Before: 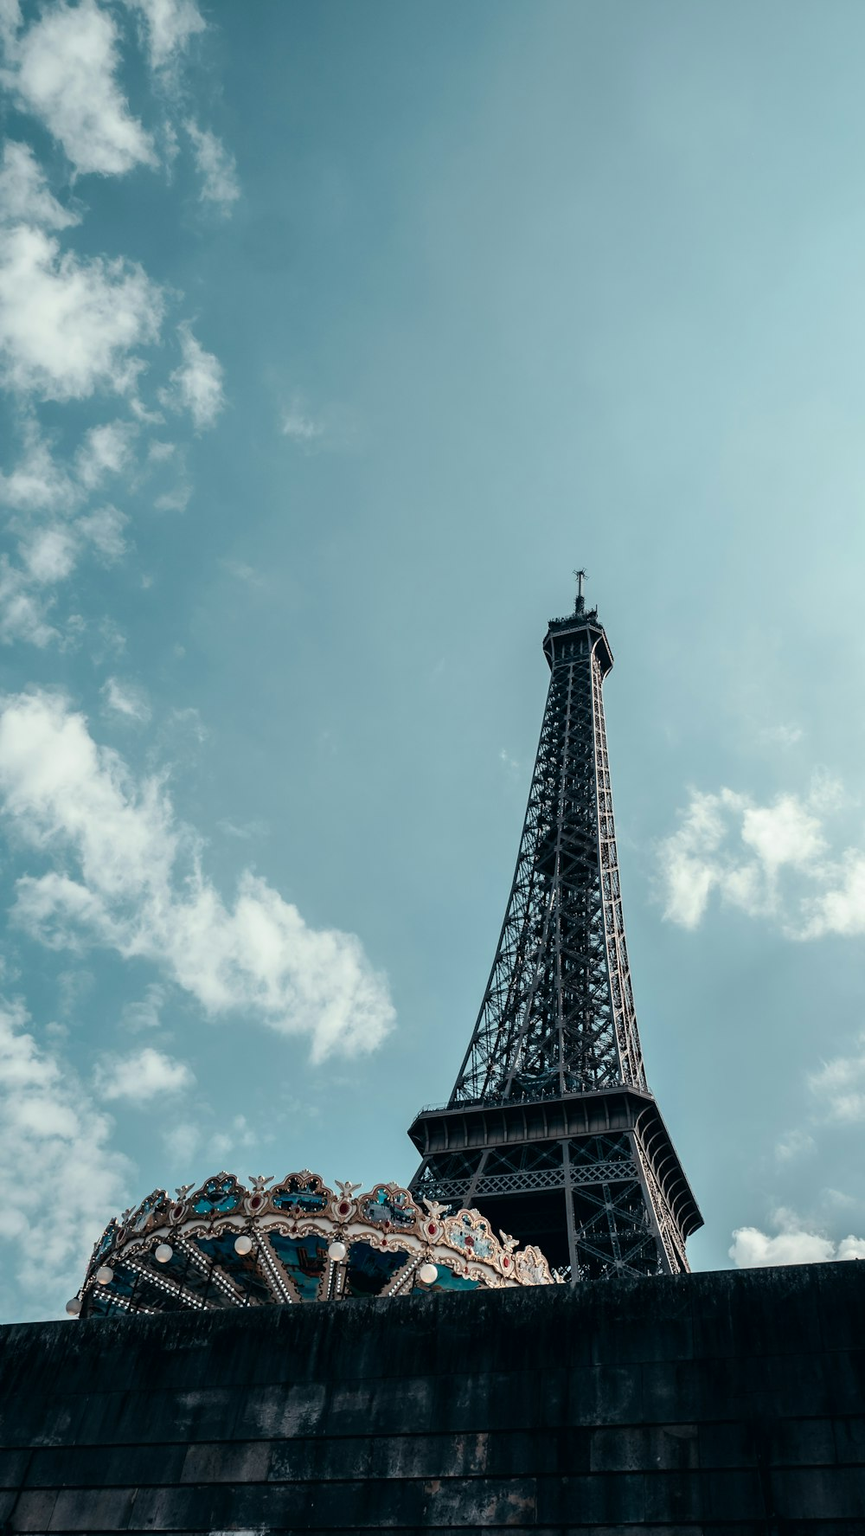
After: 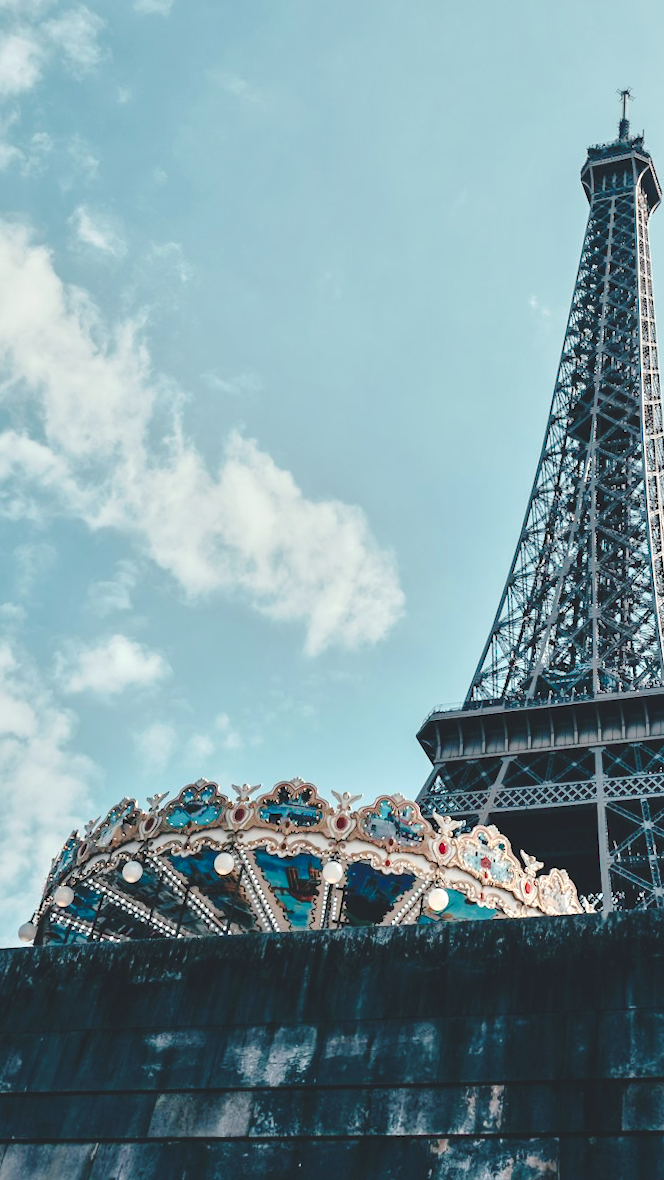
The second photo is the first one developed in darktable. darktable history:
tone curve: curves: ch0 [(0, 0) (0.003, 0.139) (0.011, 0.14) (0.025, 0.138) (0.044, 0.14) (0.069, 0.149) (0.1, 0.161) (0.136, 0.179) (0.177, 0.203) (0.224, 0.245) (0.277, 0.302) (0.335, 0.382) (0.399, 0.461) (0.468, 0.546) (0.543, 0.614) (0.623, 0.687) (0.709, 0.758) (0.801, 0.84) (0.898, 0.912) (1, 1)], preserve colors none
tone equalizer: -8 EV 2 EV, -7 EV 2 EV, -6 EV 2 EV, -5 EV 2 EV, -4 EV 2 EV, -3 EV 1.5 EV, -2 EV 1 EV, -1 EV 0.5 EV
crop and rotate: angle -0.82°, left 3.85%, top 31.828%, right 27.992%
